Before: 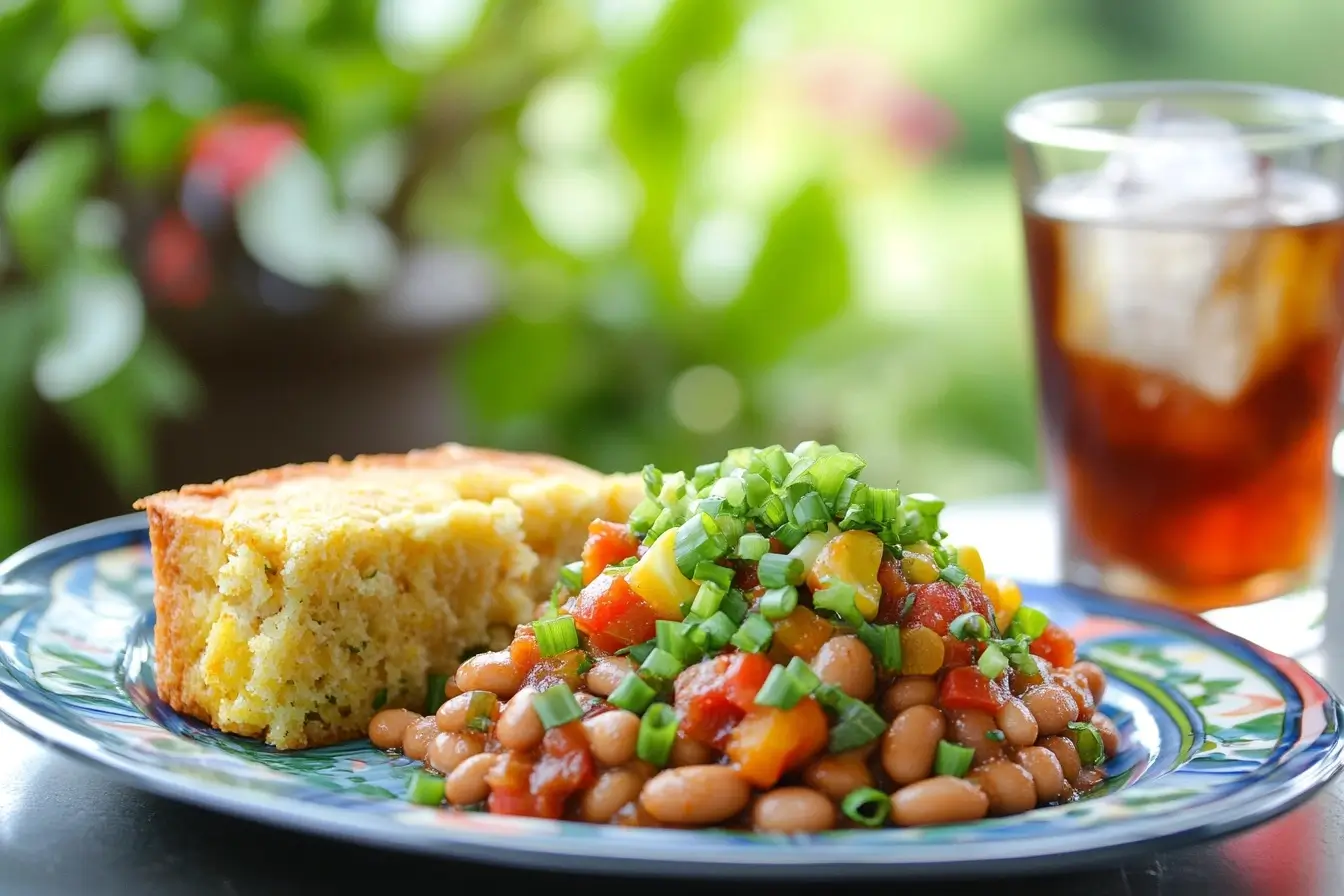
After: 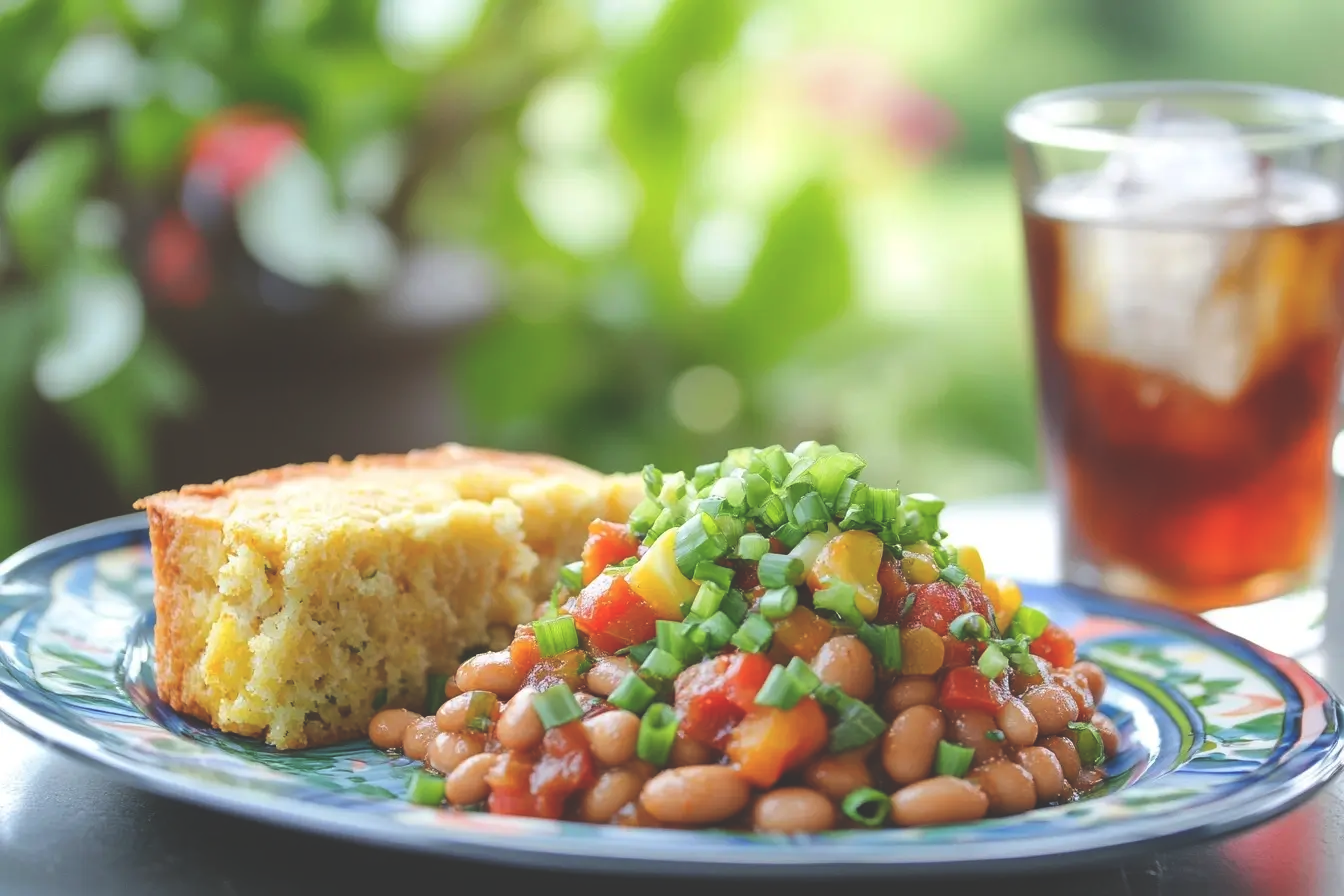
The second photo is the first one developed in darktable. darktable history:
exposure: black level correction -0.03, compensate highlight preservation false
